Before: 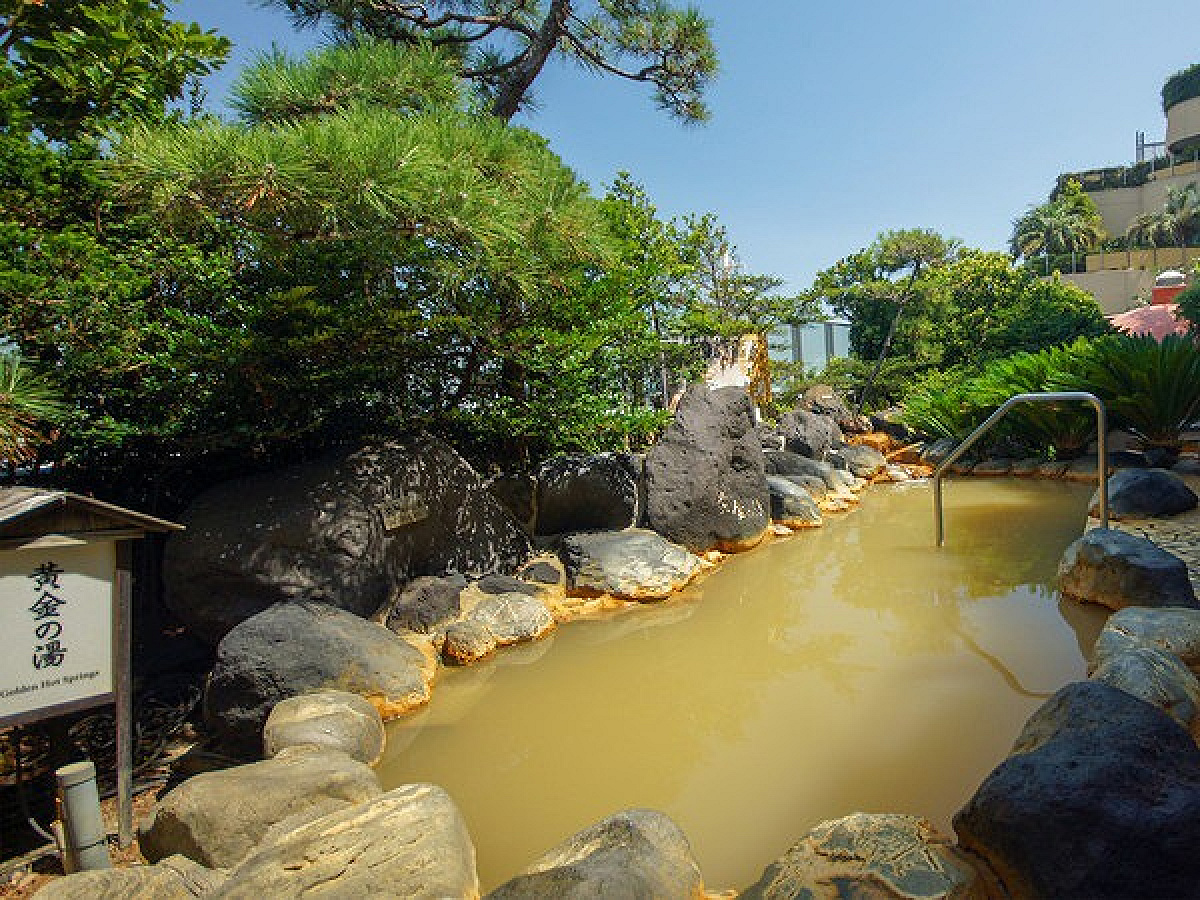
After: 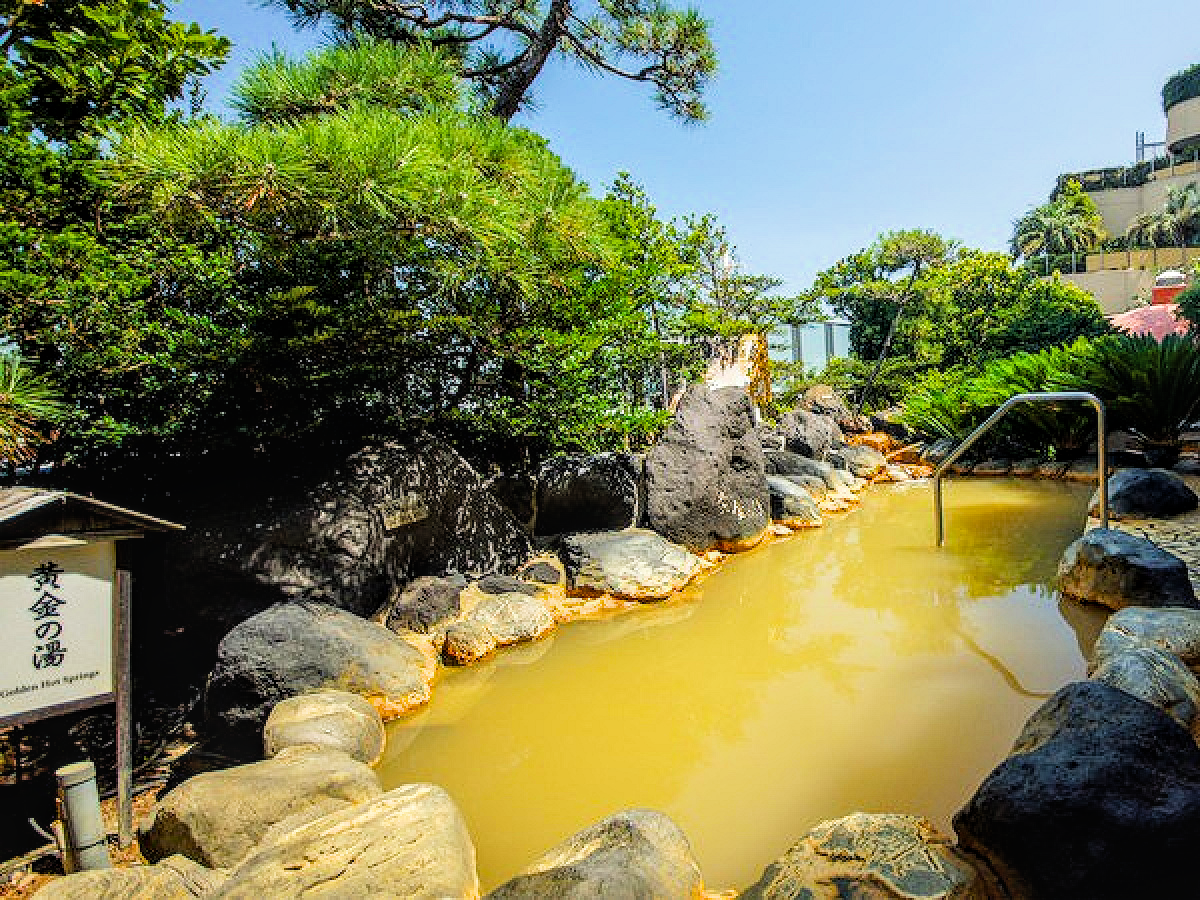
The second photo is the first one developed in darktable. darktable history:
color balance rgb: perceptual saturation grading › global saturation 20%, global vibrance 10%
filmic rgb: black relative exposure -5 EV, white relative exposure 3.5 EV, hardness 3.19, contrast 1.3
local contrast: on, module defaults
exposure "scene-referred default": black level correction 0, exposure 0.7 EV, compensate exposure bias true, compensate highlight preservation false
